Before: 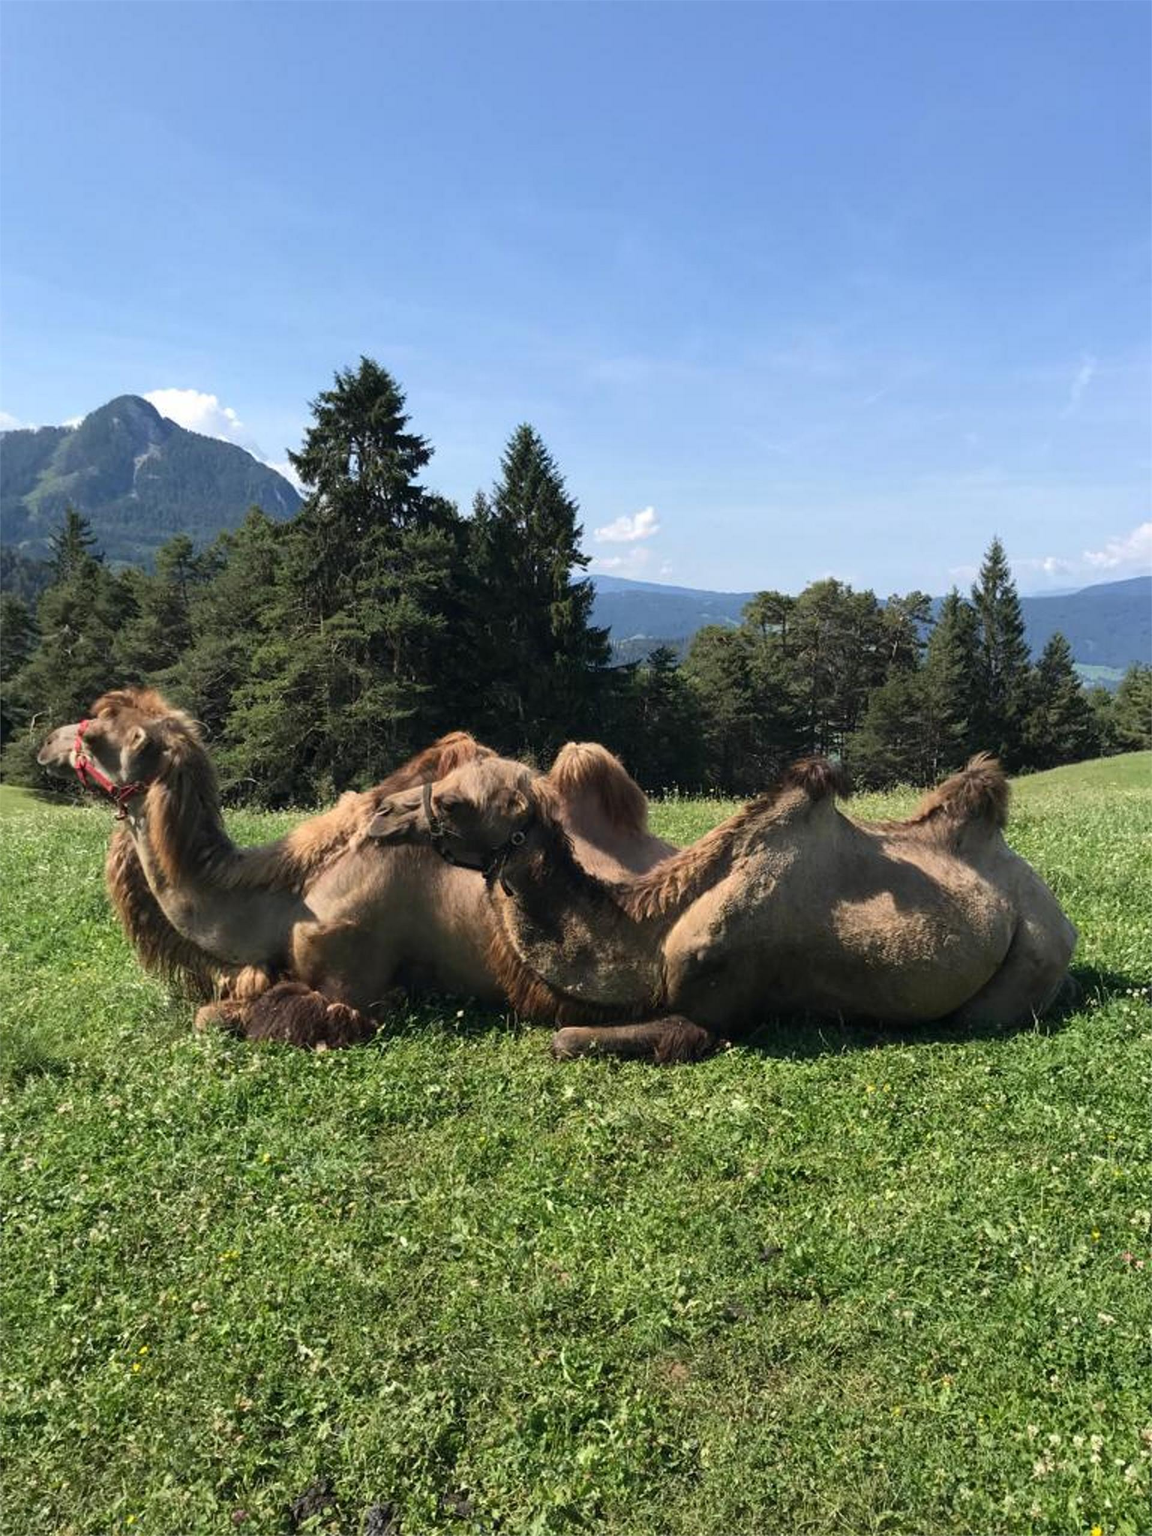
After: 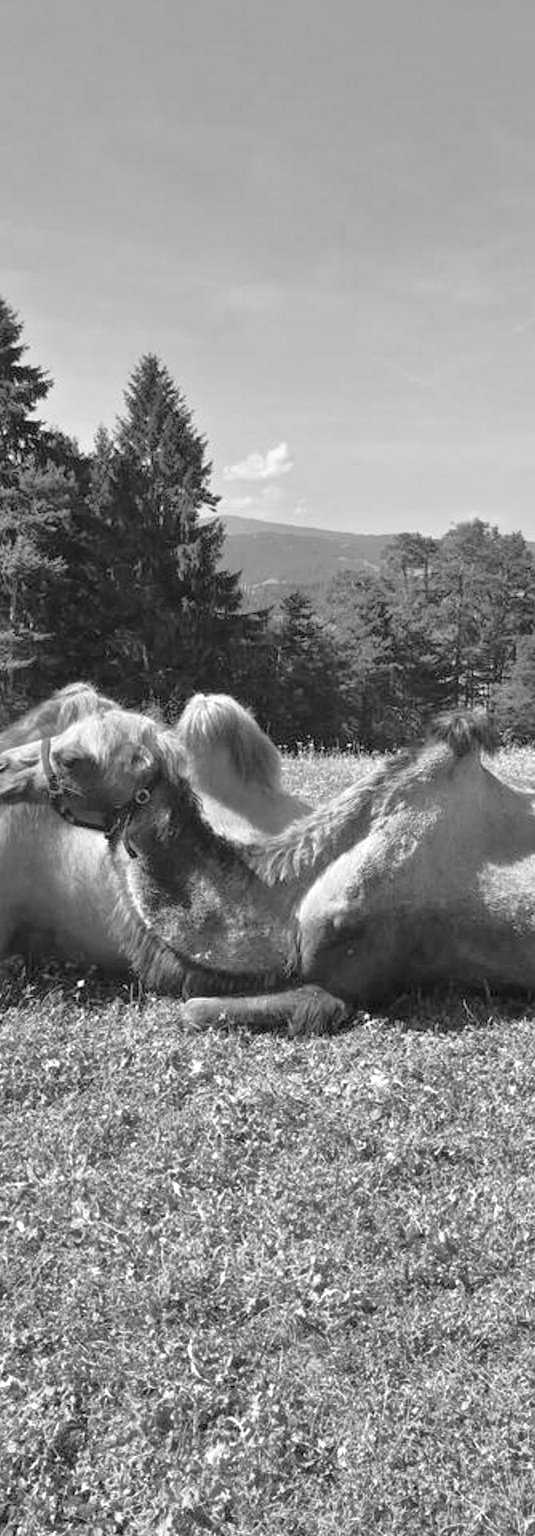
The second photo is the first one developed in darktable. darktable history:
tone equalizer: -8 EV 1.98 EV, -7 EV 1.98 EV, -6 EV 1.96 EV, -5 EV 1.99 EV, -4 EV 1.98 EV, -3 EV 1.49 EV, -2 EV 0.996 EV, -1 EV 0.502 EV
color calibration: output gray [0.714, 0.278, 0, 0], gray › normalize channels true, illuminant same as pipeline (D50), adaptation XYZ, x 0.346, y 0.358, temperature 5008.71 K, gamut compression 0.026
crop: left 33.425%, top 5.986%, right 22.96%
